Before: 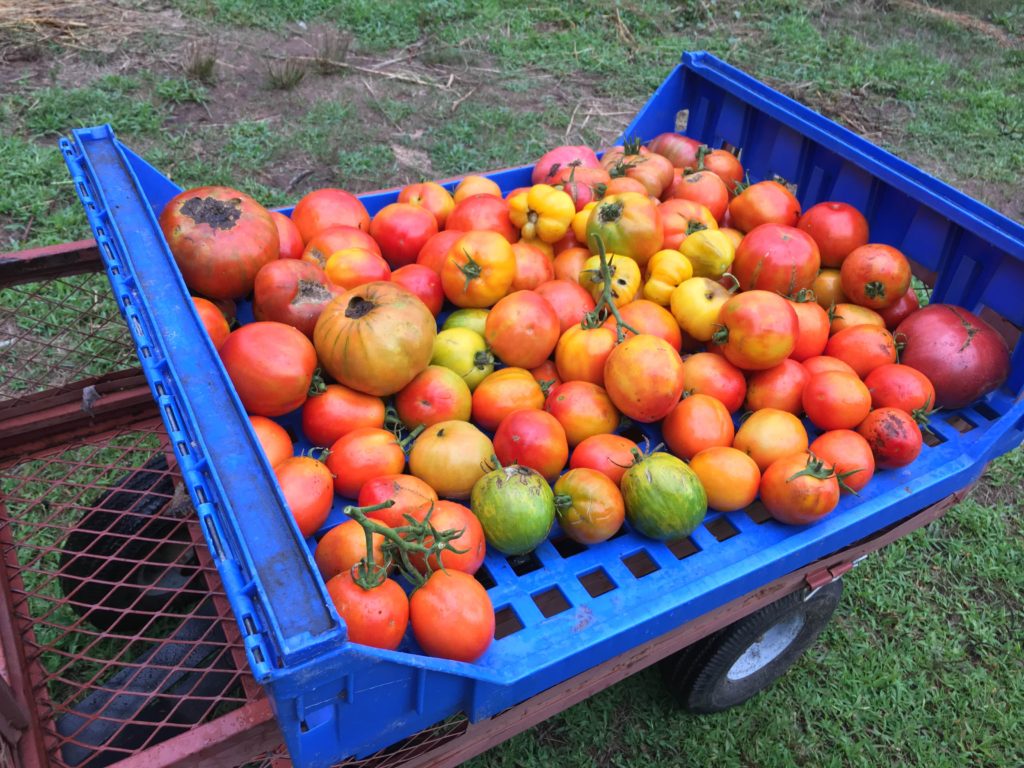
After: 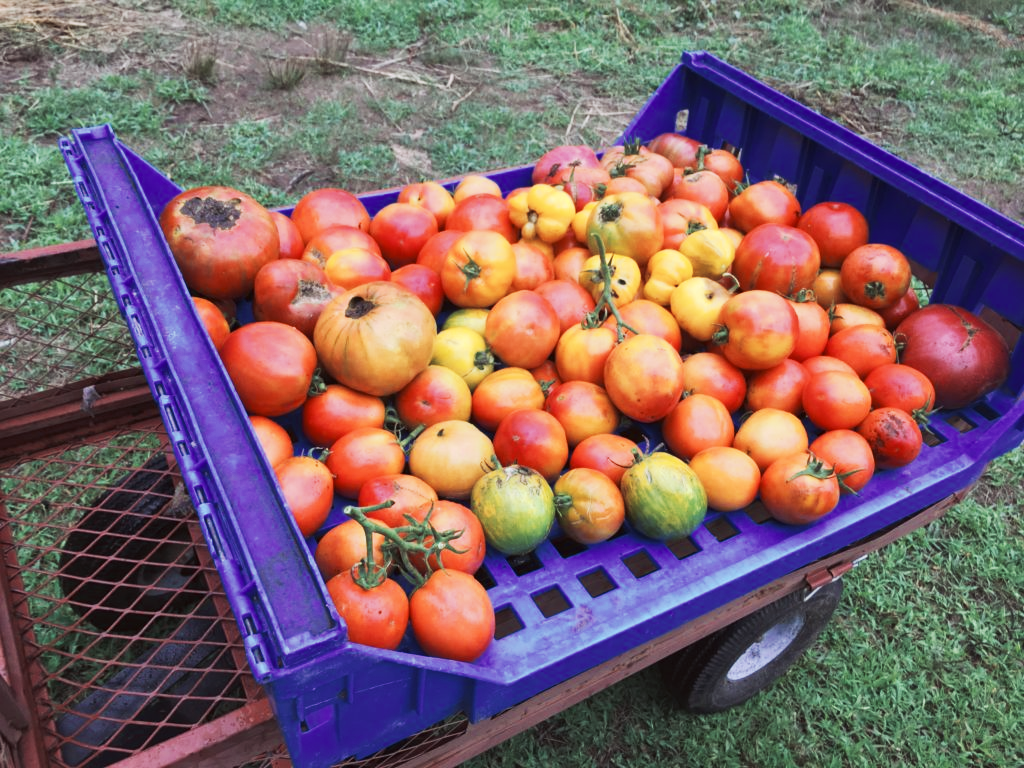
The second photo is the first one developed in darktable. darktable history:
tone curve: curves: ch0 [(0, 0) (0.003, 0.006) (0.011, 0.015) (0.025, 0.032) (0.044, 0.054) (0.069, 0.079) (0.1, 0.111) (0.136, 0.146) (0.177, 0.186) (0.224, 0.229) (0.277, 0.286) (0.335, 0.348) (0.399, 0.426) (0.468, 0.514) (0.543, 0.609) (0.623, 0.706) (0.709, 0.789) (0.801, 0.862) (0.898, 0.926) (1, 1)], preserve colors none
color look up table: target L [91.66, 91.18, 84.33, 88.35, 85.36, 80.68, 86.22, 73.45, 63.6, 59.95, 59.01, 50.24, 34.63, 201, 89.38, 87.01, 76.68, 65.58, 68.46, 48.63, 45.71, 50.9, 34.82, 30.72, 25.55, 15.05, 96.35, 82.33, 77.07, 56.78, 45.29, 60.72, 37.15, 36.53, 29.15, 41.13, 30.54, 29.91, 20.81, 19.5, 21.28, 2.059, 98.84, 88.4, 62.49, 63.94, 46.88, 39.43, 4.516], target a [-13.34, -7.55, -77.34, -8.806, -63.86, -67.76, -20.73, 8.409, -46.57, -35.57, -37.41, -12.52, -25.97, 0, 1.062, -0.277, 19.81, 34.99, 15.32, 49.74, 52.59, 24.11, 52.21, 5.076, 42.91, 27.12, 14.25, 1.096, 19.16, 25.4, 52.05, 6.496, 54.03, 56.53, 43.78, 29.31, 49.94, 15.41, 46.42, 35.74, 16.77, 9.348, -24.44, -33.96, 2.172, -17.82, -16.43, -6.315, -1.023], target b [90.65, 76.11, 41.62, 19.46, 0.259, 72.06, 42.67, 51.91, 26.2, 38.72, 7.763, 23.59, 20.66, -0.001, 35.77, 74.34, 45.74, 19.3, 22.18, 4.791, 48.4, 43.37, 43.07, 10.57, 27.04, 21.21, -6.724, -0.365, -6.516, -27.28, -19.77, -21.24, -35.46, -23.57, -59.21, -5.899, 6.101, -44.94, -36.92, -23.12, -20.56, -25.58, -5.706, -22.35, -37.22, -32.44, -8.584, -22.35, -0.502], num patches 49
